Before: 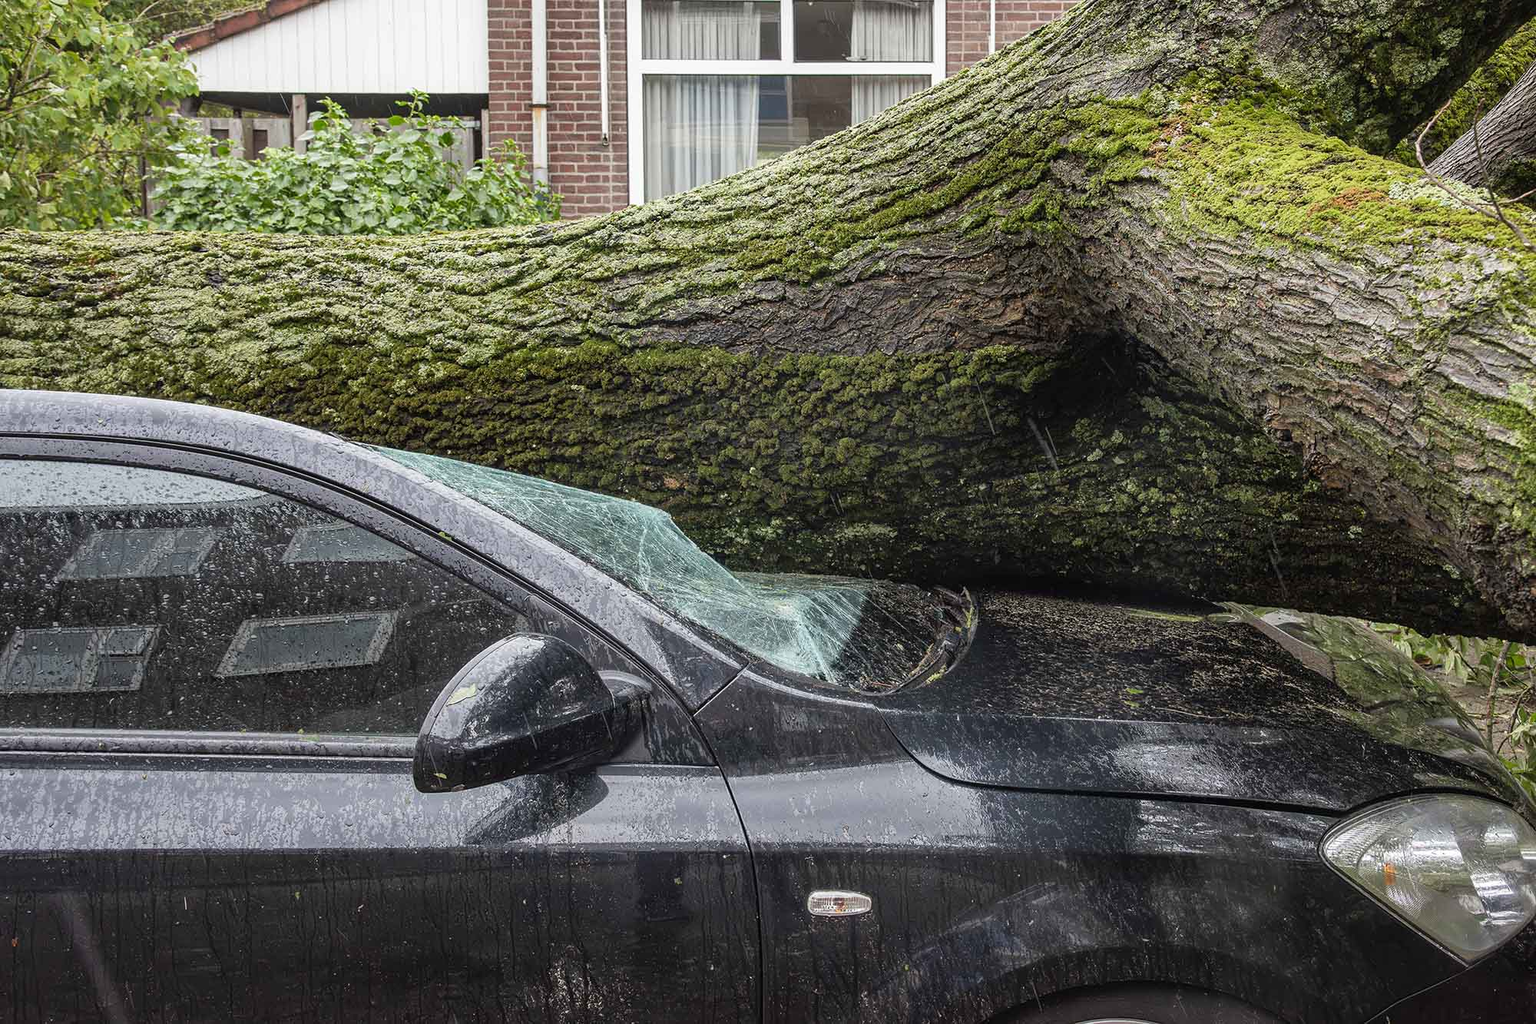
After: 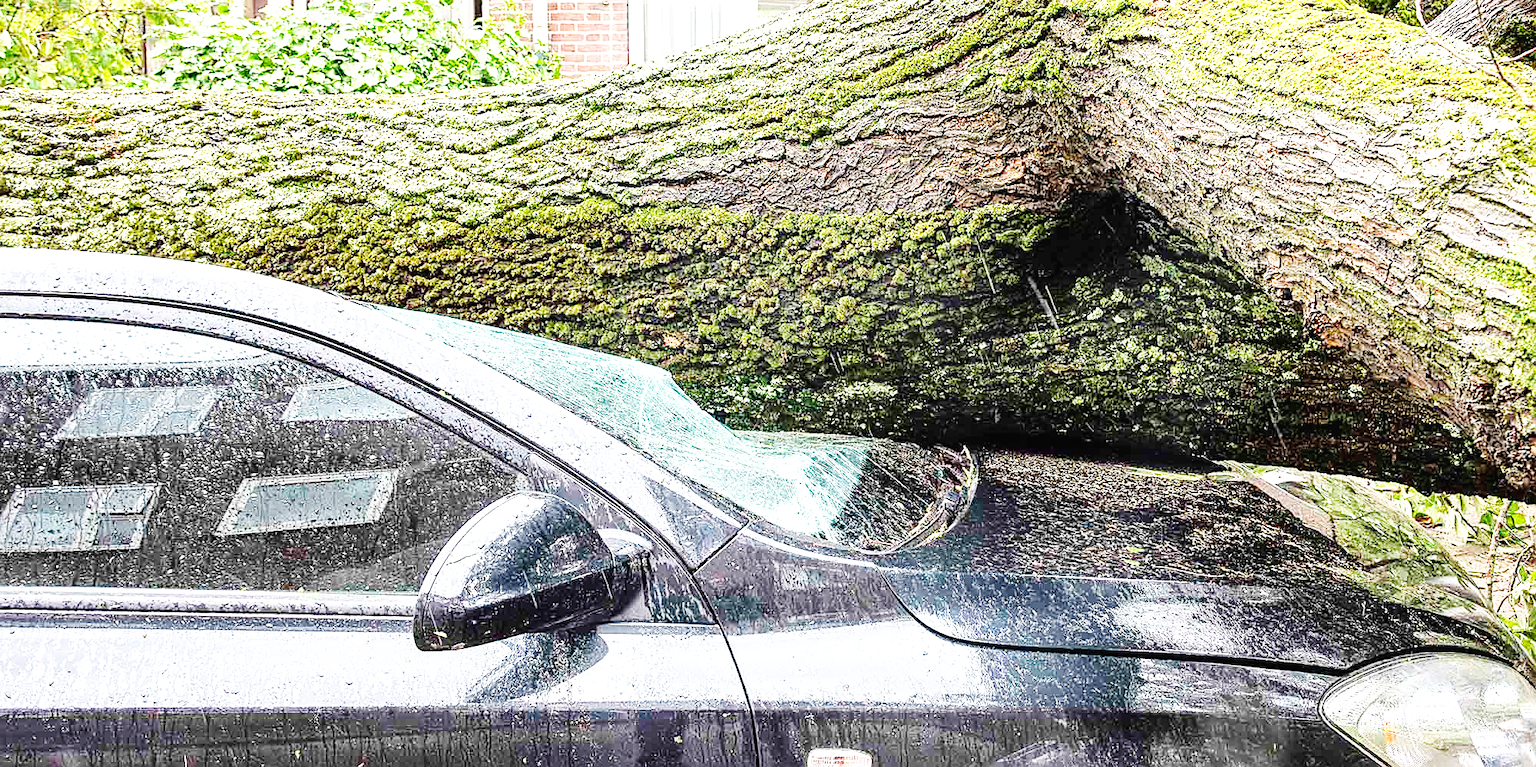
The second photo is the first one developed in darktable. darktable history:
exposure: black level correction 0, exposure 1.2 EV, compensate exposure bias true, compensate highlight preservation false
color balance rgb: on, module defaults
sharpen: on, module defaults
crop: top 13.819%, bottom 11.169%
base curve: curves: ch0 [(0, 0.003) (0.001, 0.002) (0.006, 0.004) (0.02, 0.022) (0.048, 0.086) (0.094, 0.234) (0.162, 0.431) (0.258, 0.629) (0.385, 0.8) (0.548, 0.918) (0.751, 0.988) (1, 1)], preserve colors none
grain: coarseness 0.09 ISO, strength 10%
